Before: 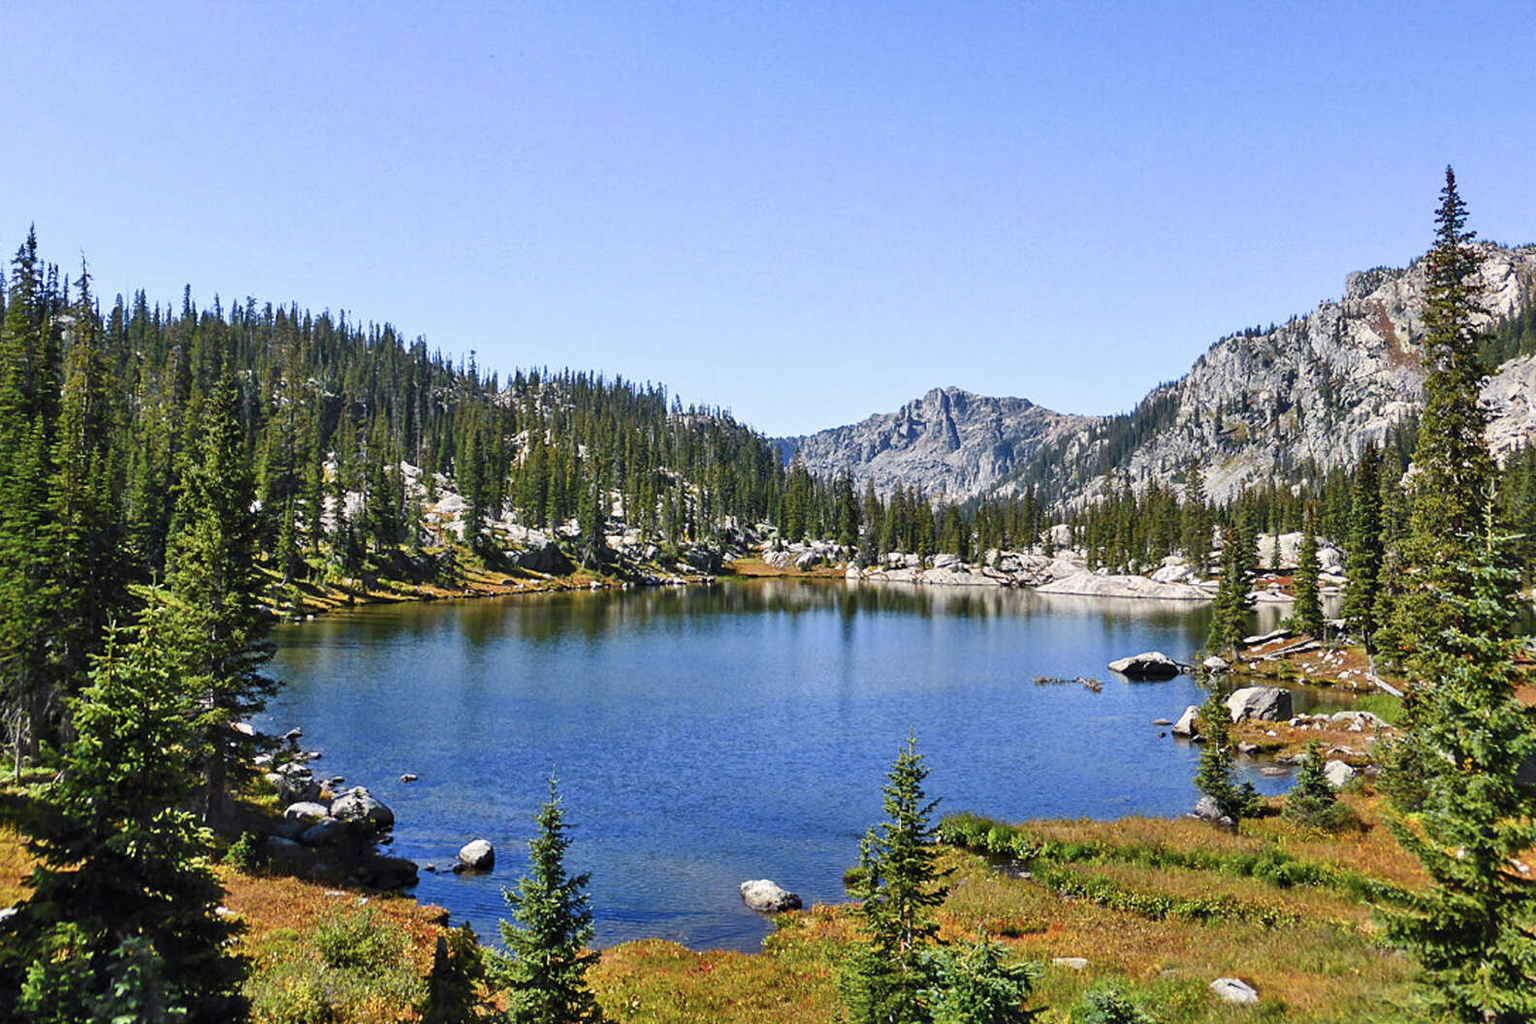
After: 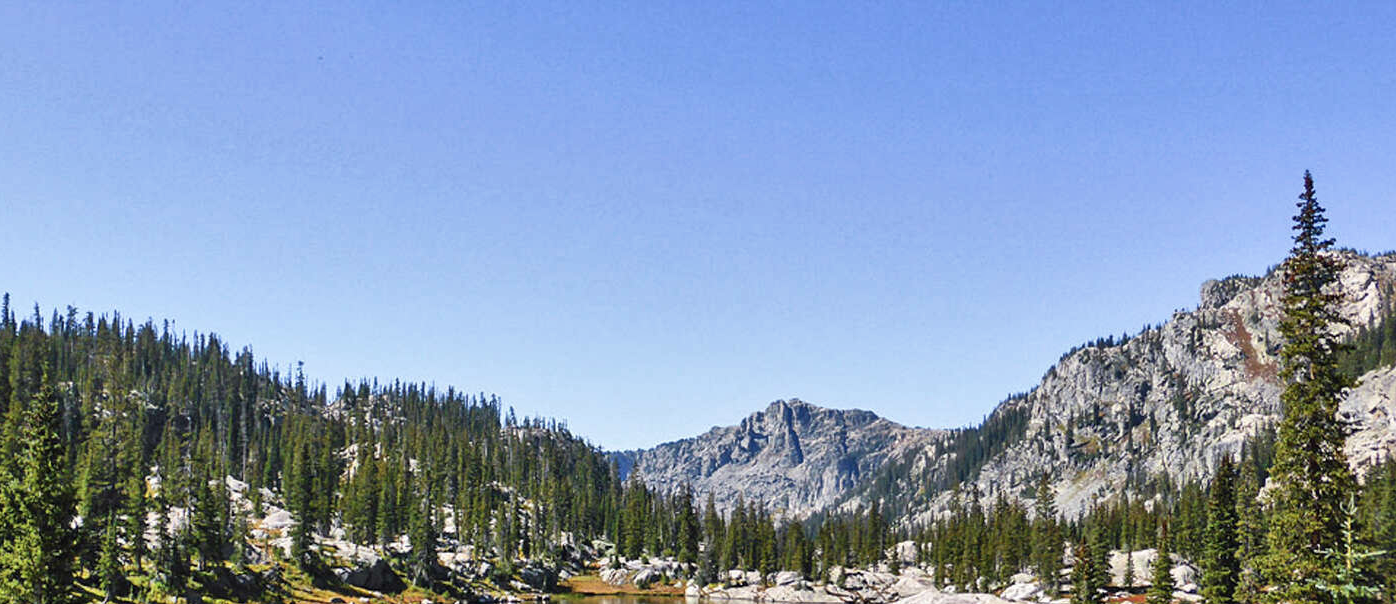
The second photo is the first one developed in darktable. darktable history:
crop and rotate: left 11.812%, bottom 42.776%
shadows and highlights: soften with gaussian
